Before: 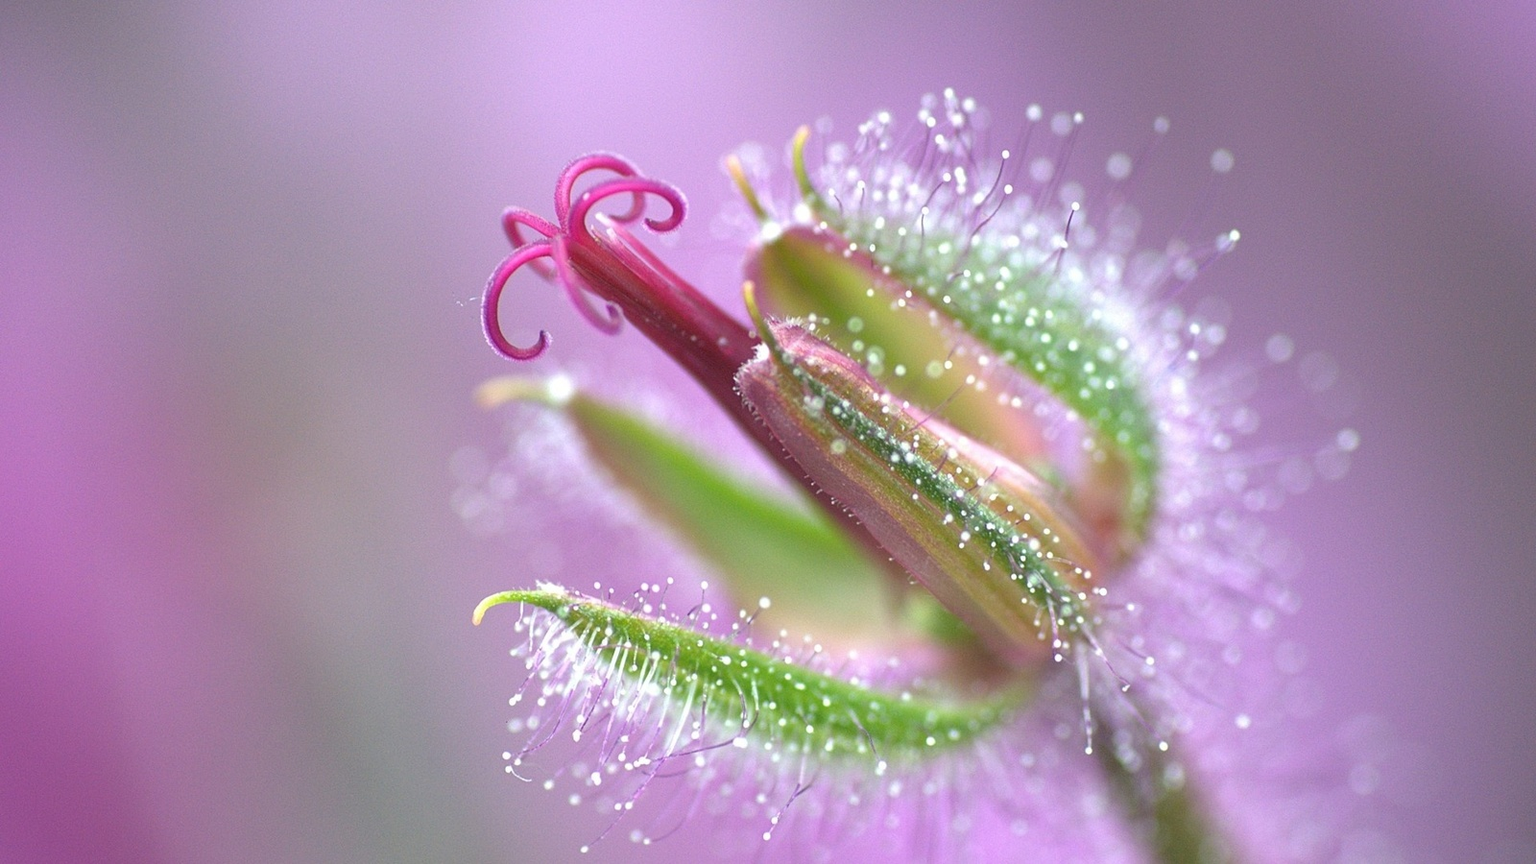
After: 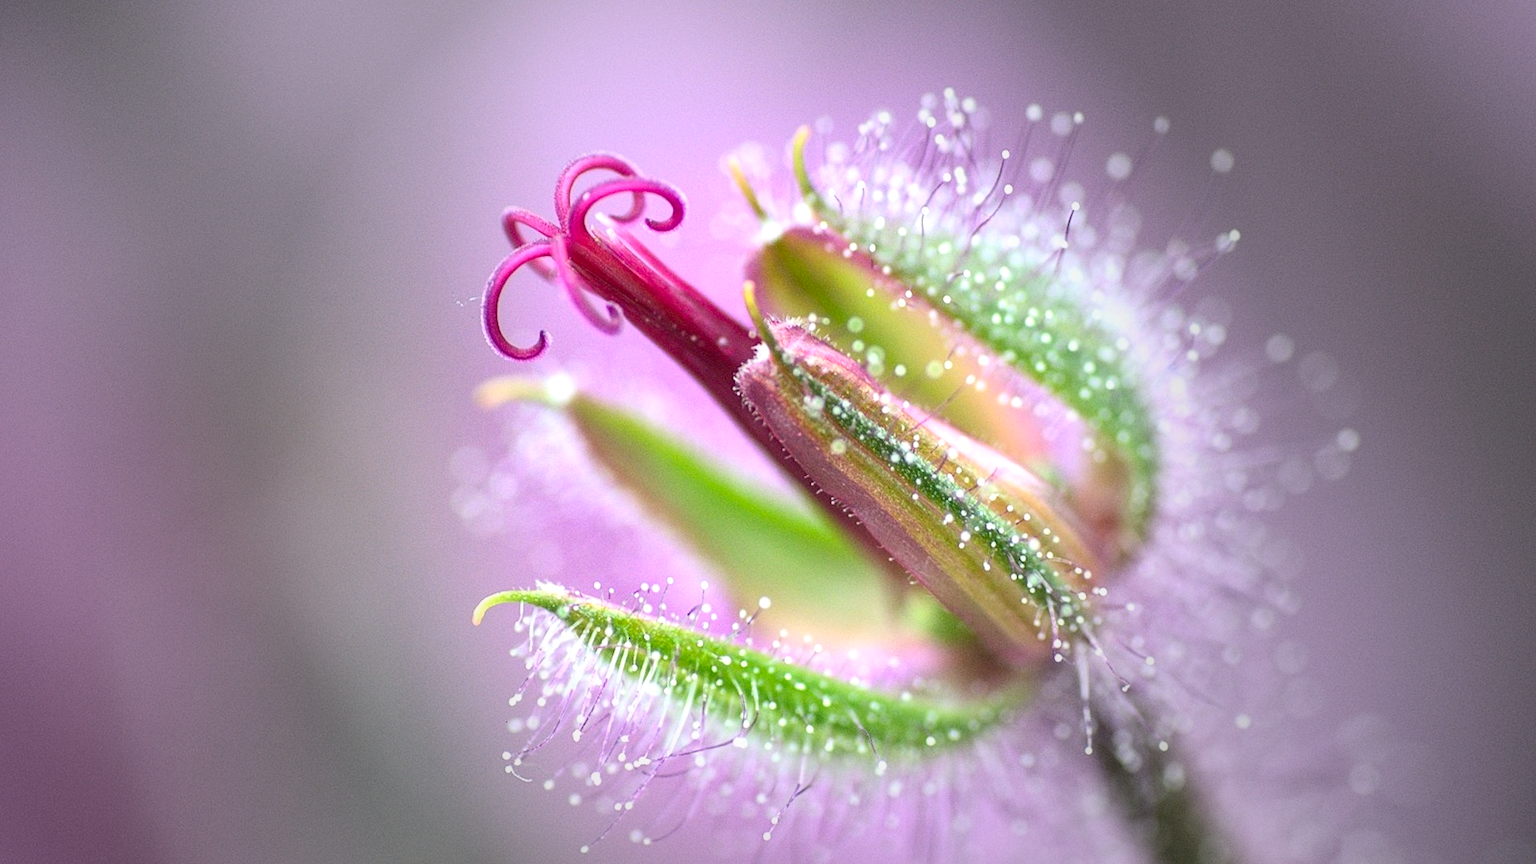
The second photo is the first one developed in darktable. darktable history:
local contrast: on, module defaults
contrast brightness saturation: contrast 0.231, brightness 0.097, saturation 0.292
vignetting: fall-off start 31.84%, fall-off radius 35.42%, unbound false
